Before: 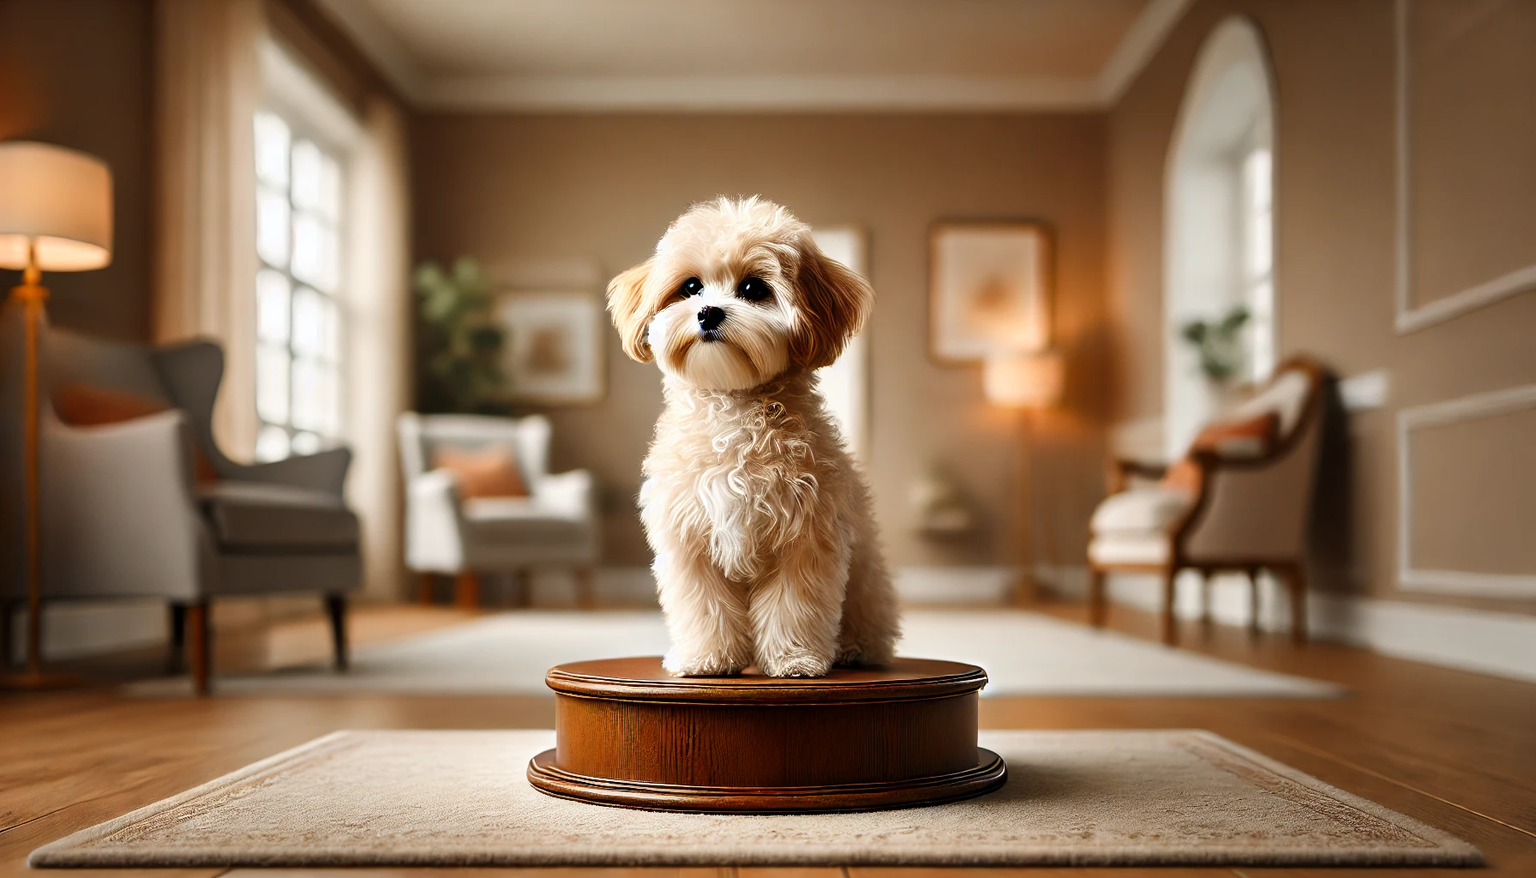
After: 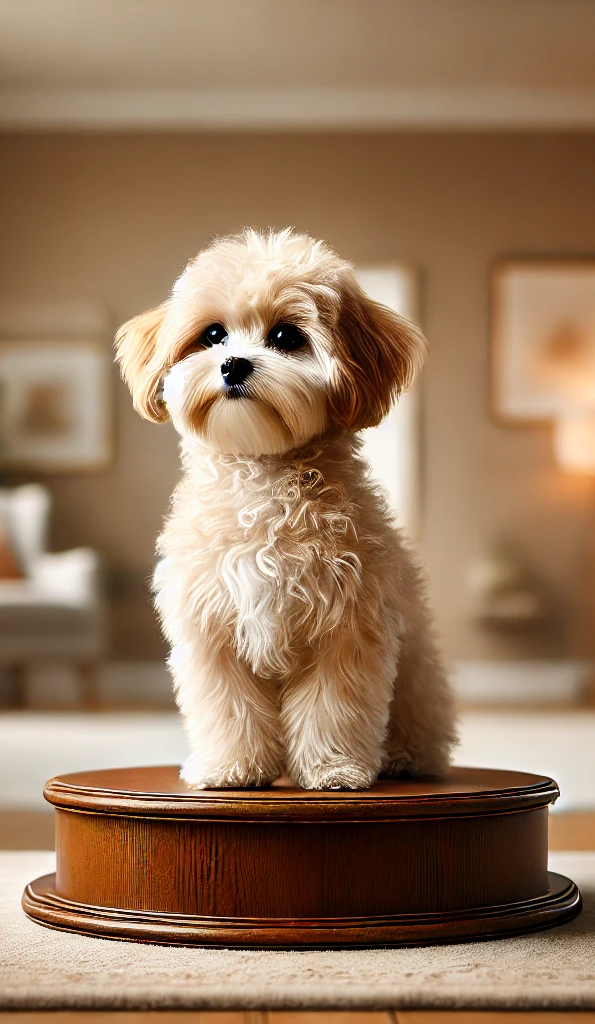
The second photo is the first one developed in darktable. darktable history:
crop: left 33.135%, right 33.647%
